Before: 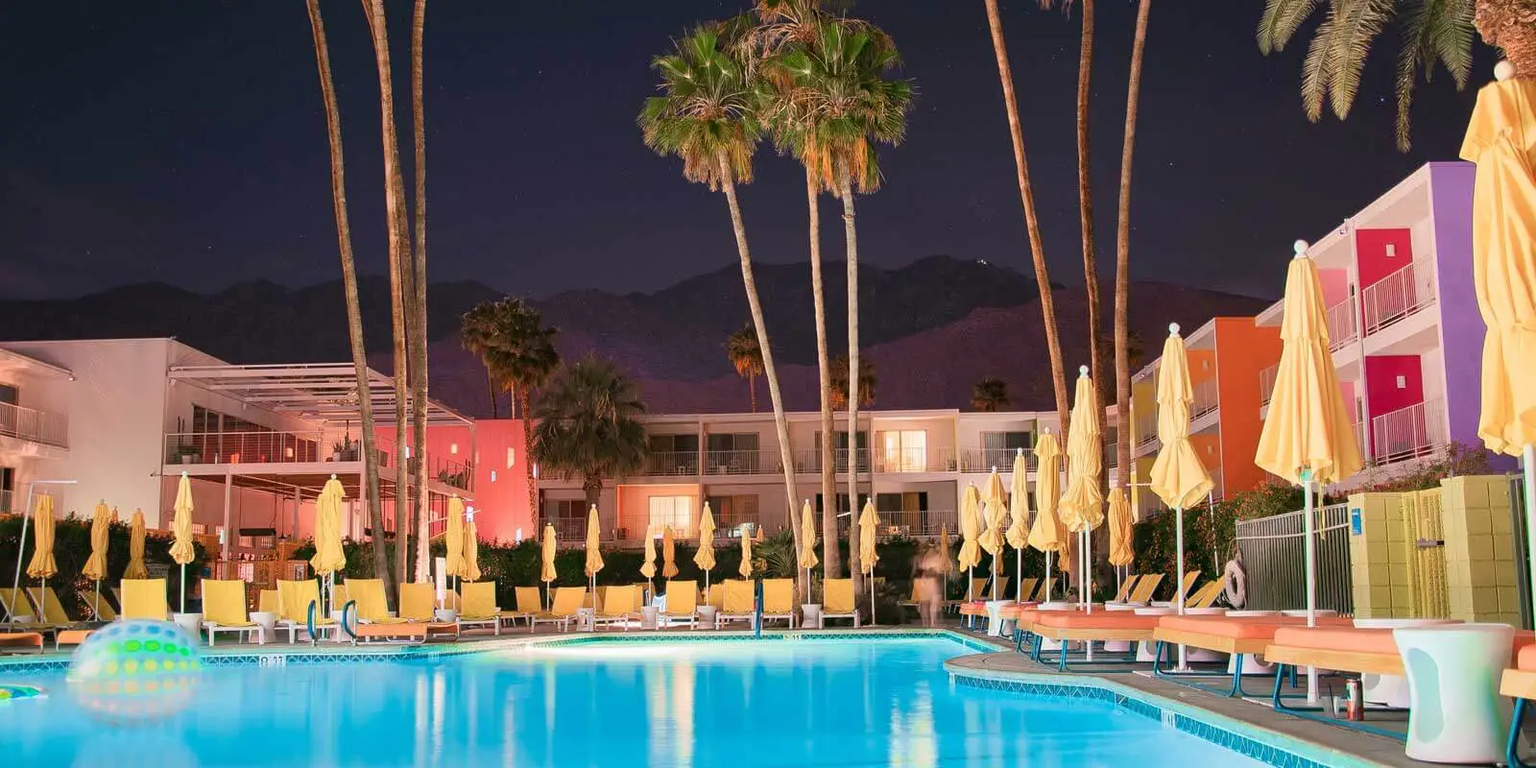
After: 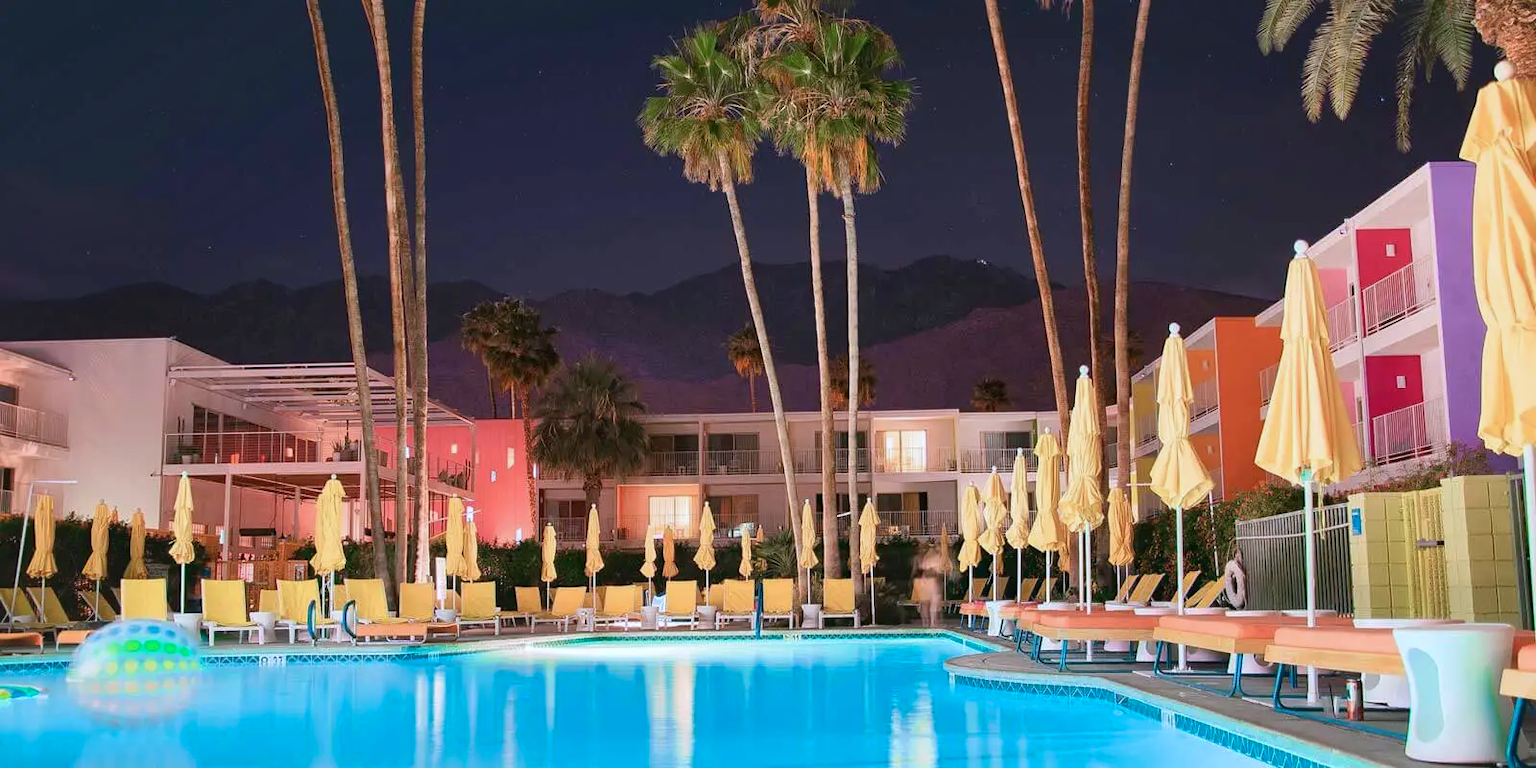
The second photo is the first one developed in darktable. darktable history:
color calibration: x 0.367, y 0.379, temperature 4395.86 K
shadows and highlights: shadows 62.66, white point adjustment 0.37, highlights -34.44, compress 83.82%
